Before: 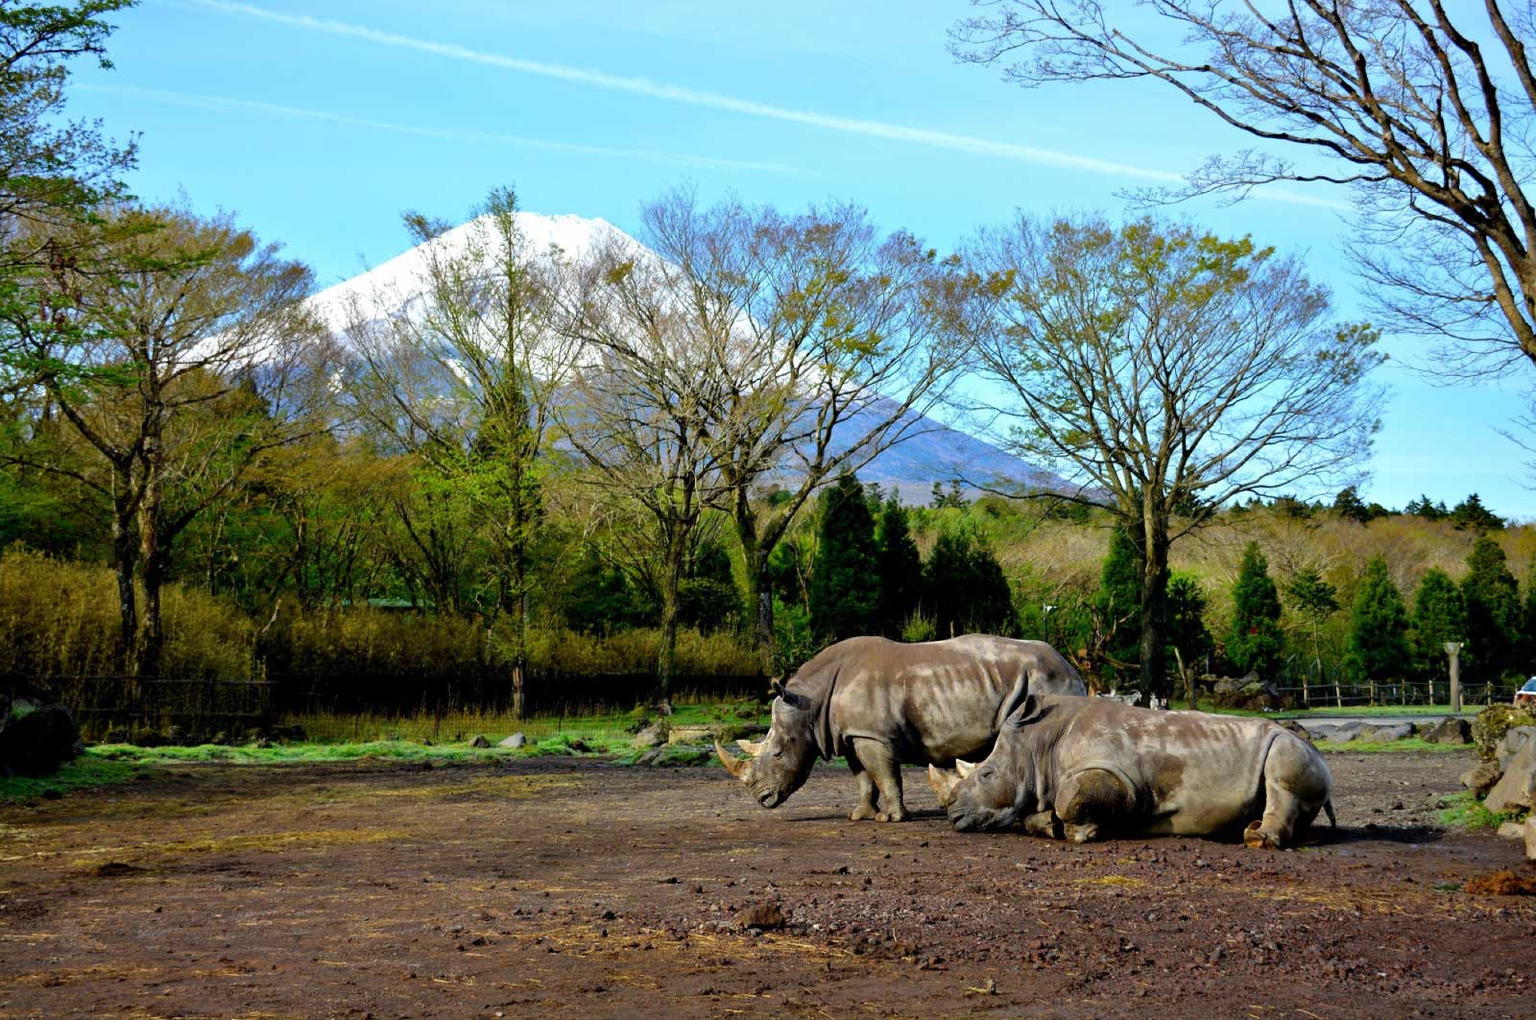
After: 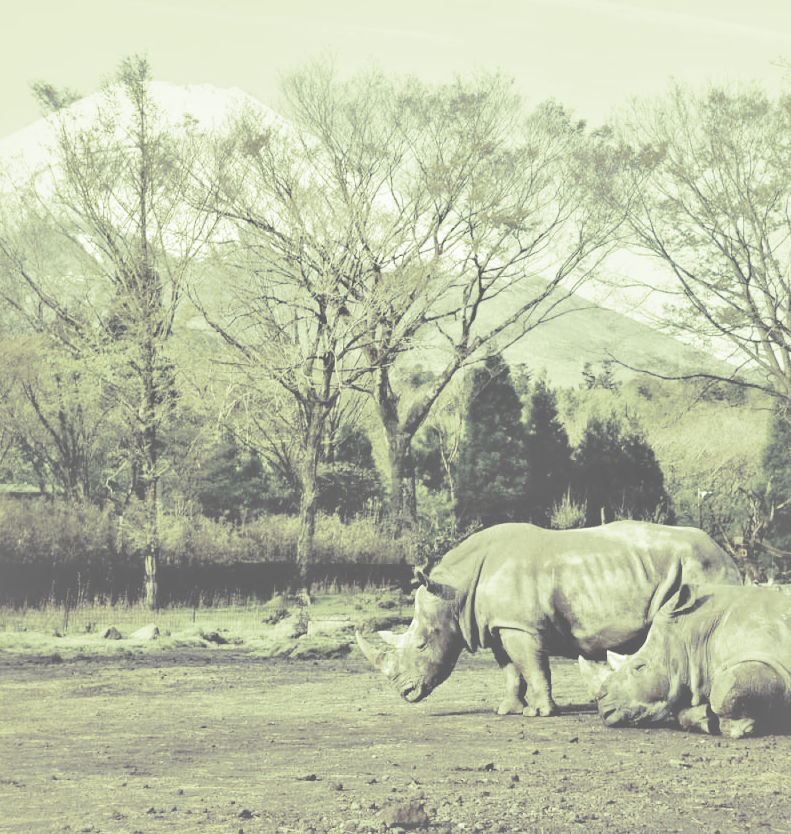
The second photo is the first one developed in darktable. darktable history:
split-toning: shadows › hue 290.82°, shadows › saturation 0.34, highlights › saturation 0.38, balance 0, compress 50%
crop and rotate: angle 0.02°, left 24.353%, top 13.219%, right 26.156%, bottom 8.224%
contrast brightness saturation: contrast -0.32, brightness 0.75, saturation -0.78
local contrast: mode bilateral grid, contrast 50, coarseness 50, detail 150%, midtone range 0.2
